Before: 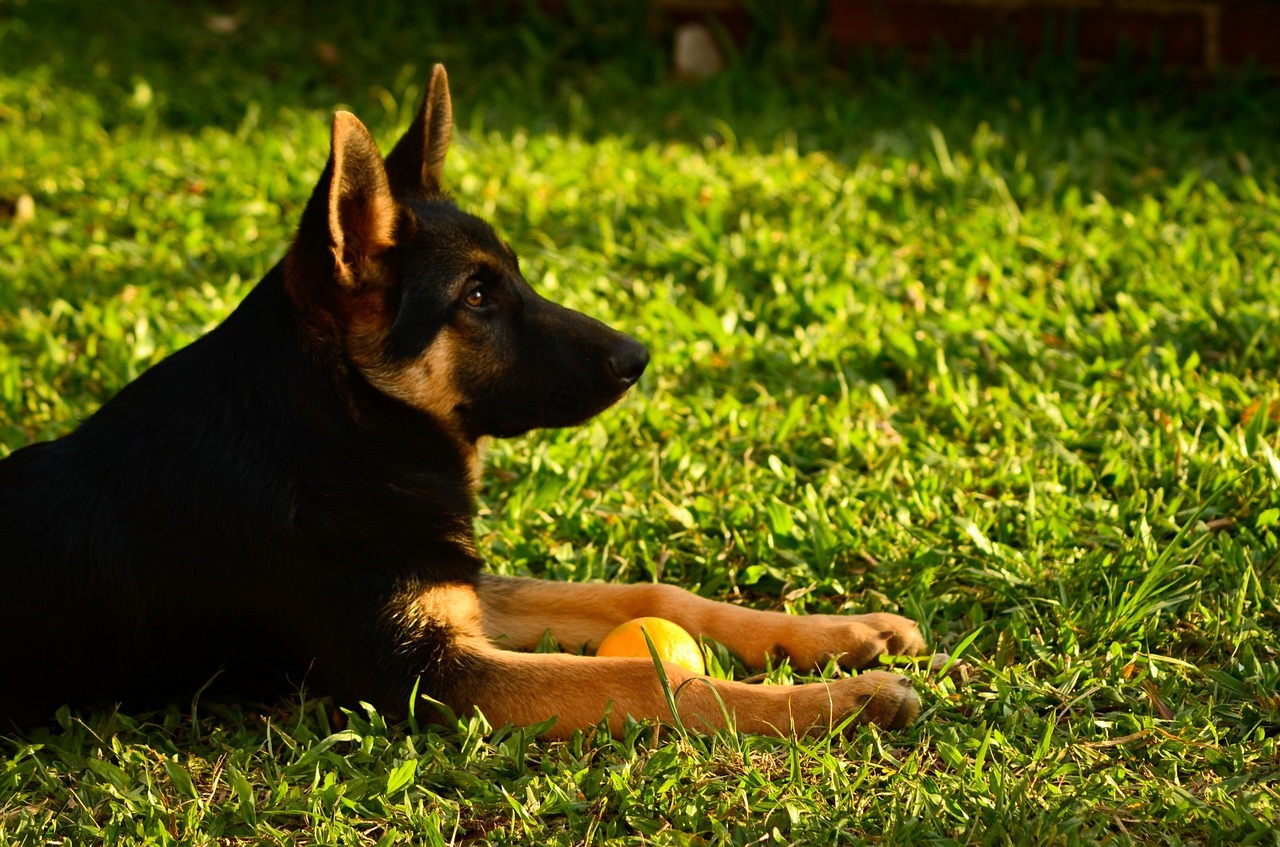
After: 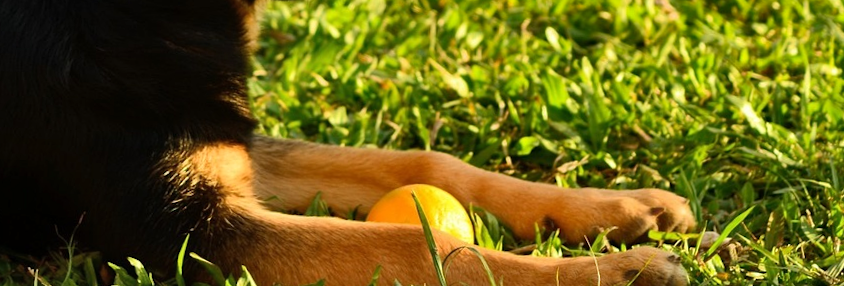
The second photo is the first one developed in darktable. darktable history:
rotate and perspective: rotation 2.17°, automatic cropping off
crop: left 18.091%, top 51.13%, right 17.525%, bottom 16.85%
color zones: curves: ch0 [(0, 0.5) (0.143, 0.5) (0.286, 0.5) (0.429, 0.5) (0.571, 0.5) (0.714, 0.476) (0.857, 0.5) (1, 0.5)]; ch2 [(0, 0.5) (0.143, 0.5) (0.286, 0.5) (0.429, 0.5) (0.571, 0.5) (0.714, 0.487) (0.857, 0.5) (1, 0.5)]
shadows and highlights: shadows 30.63, highlights -63.22, shadows color adjustment 98%, highlights color adjustment 58.61%, soften with gaussian
